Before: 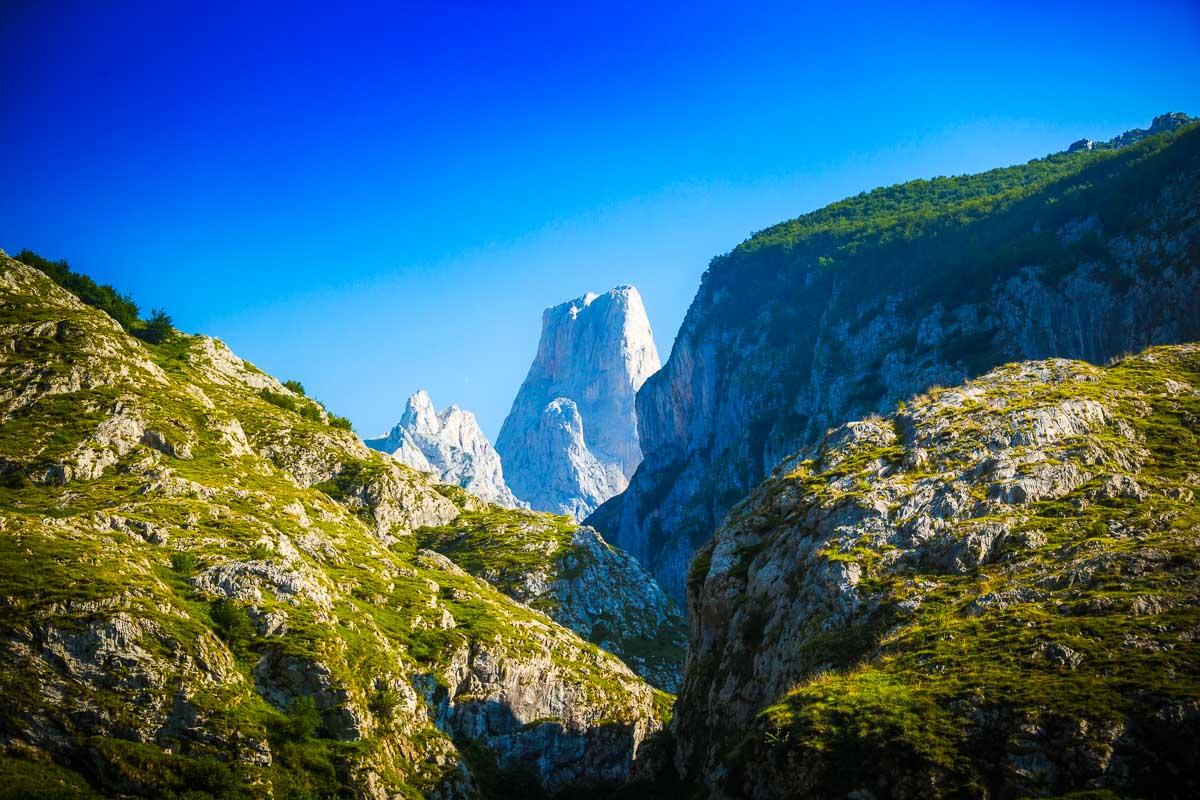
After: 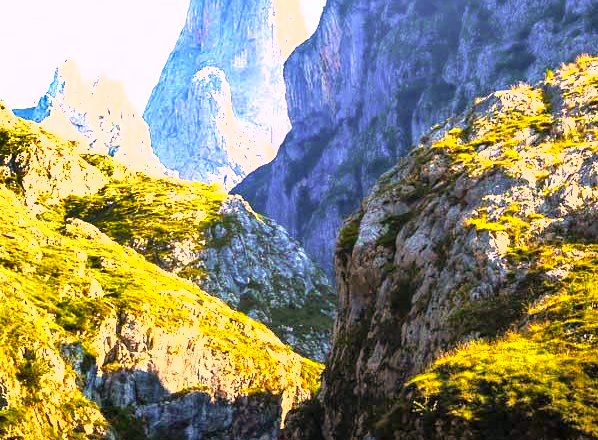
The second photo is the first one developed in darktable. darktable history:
exposure: black level correction 0, exposure 1.292 EV, compensate highlight preservation false
tone equalizer: -8 EV -0.382 EV, -7 EV -0.372 EV, -6 EV -0.327 EV, -5 EV -0.202 EV, -3 EV 0.195 EV, -2 EV 0.35 EV, -1 EV 0.377 EV, +0 EV 0.401 EV
crop: left 29.369%, top 41.442%, right 20.778%, bottom 3.486%
shadows and highlights: soften with gaussian
color correction: highlights a* 22.62, highlights b* 21.48
